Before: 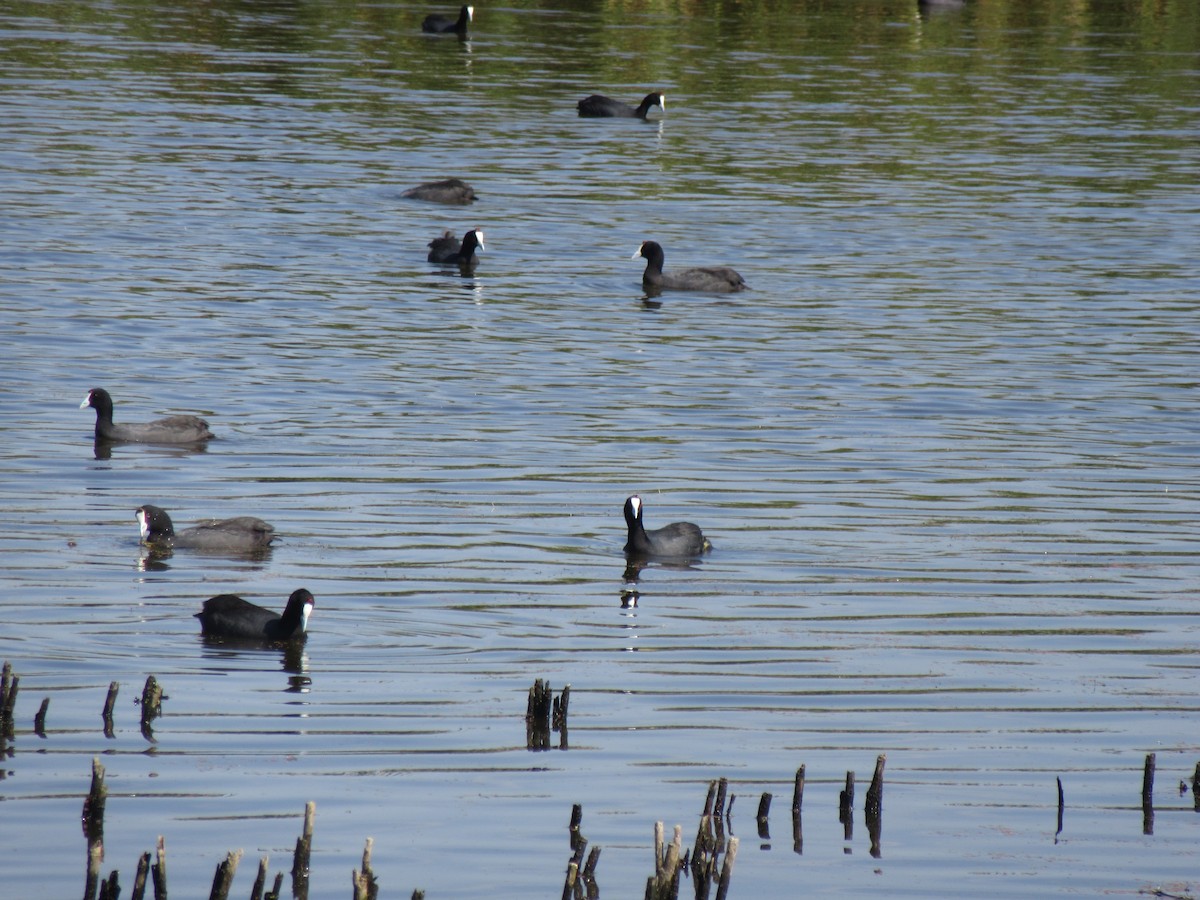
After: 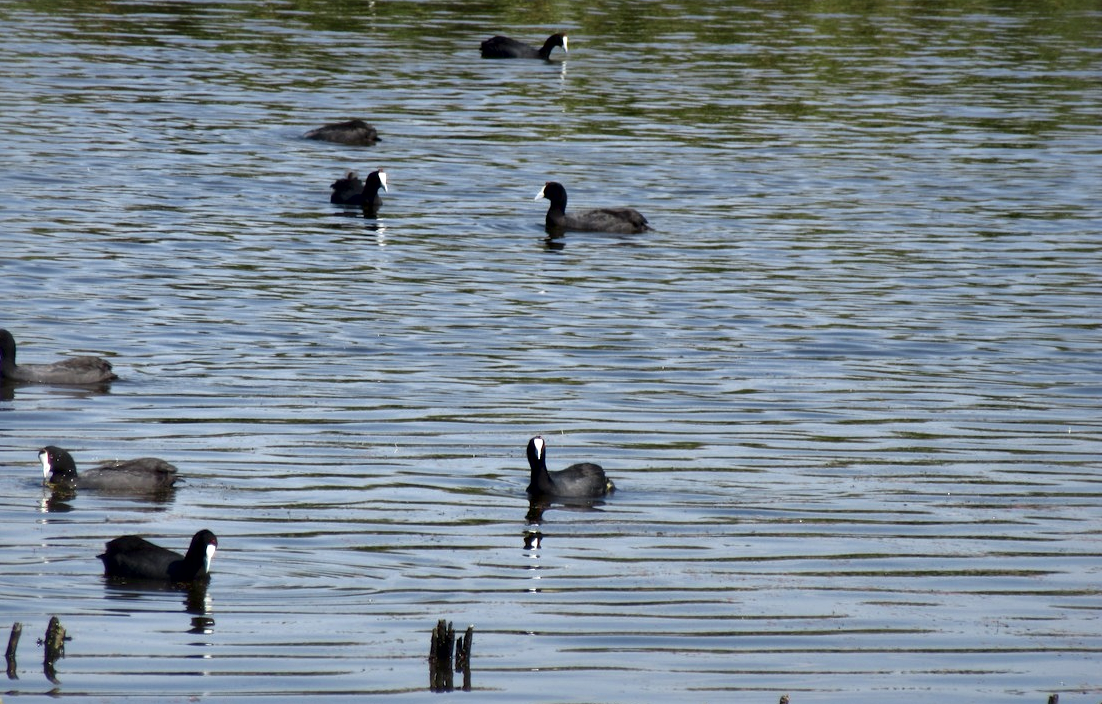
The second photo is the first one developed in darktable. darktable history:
crop: left 8.125%, top 6.557%, bottom 15.217%
local contrast: mode bilateral grid, contrast 70, coarseness 74, detail 181%, midtone range 0.2
